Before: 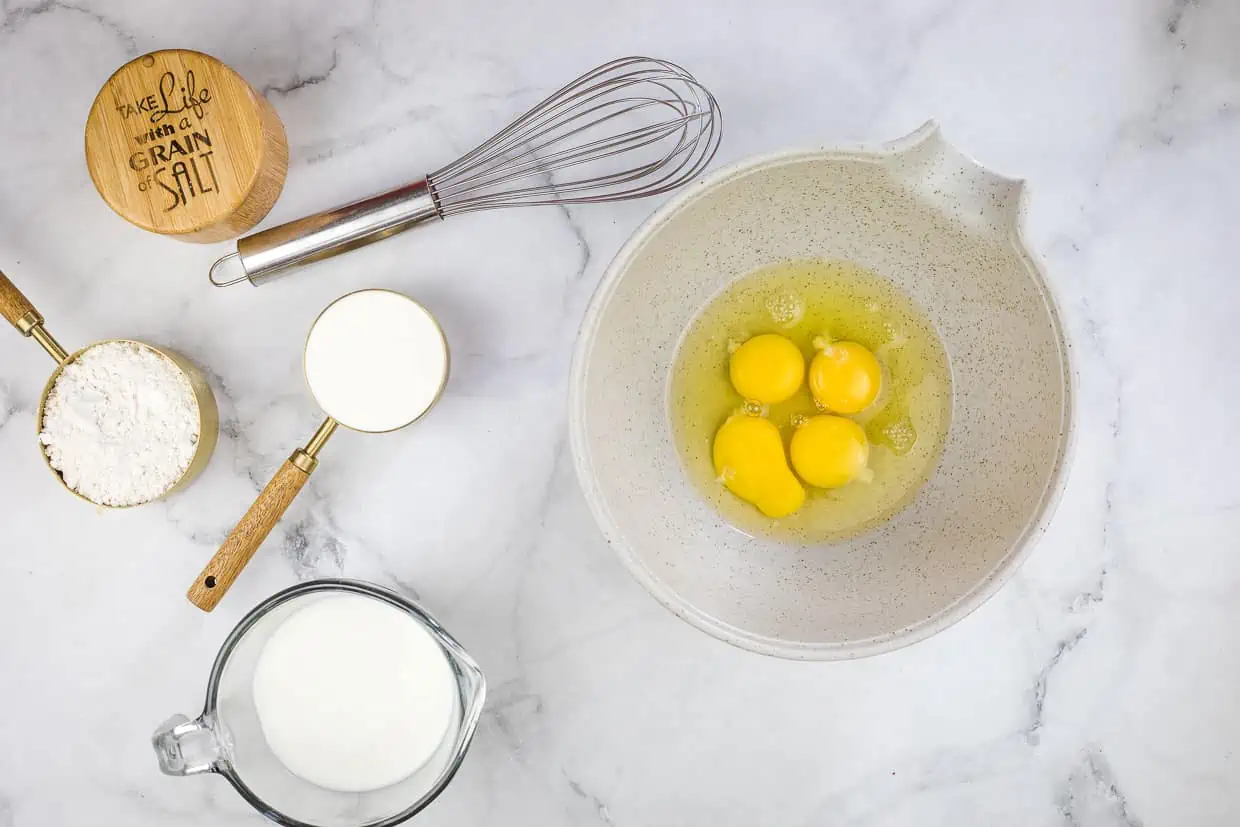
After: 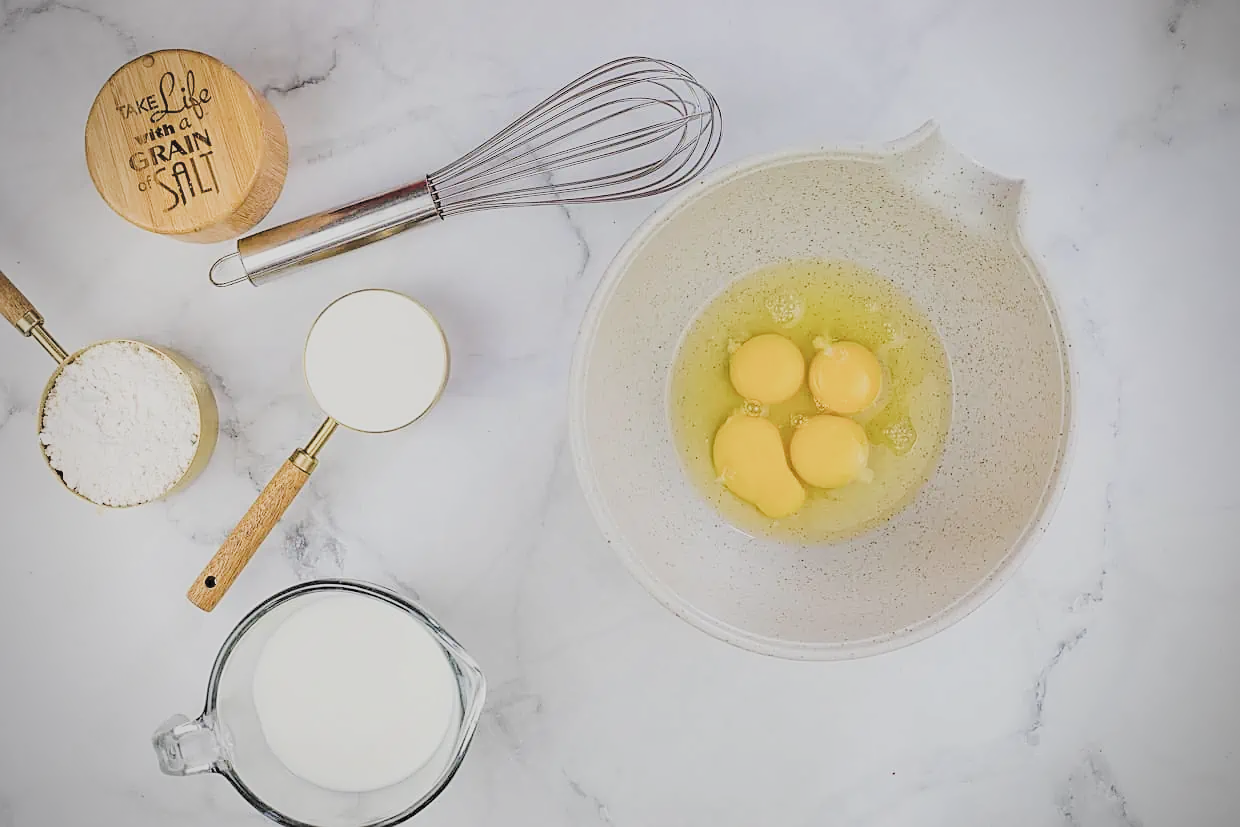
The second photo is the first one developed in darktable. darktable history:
exposure: black level correction 0.006, exposure -0.221 EV, compensate highlight preservation false
contrast brightness saturation: brightness 0.147
filmic rgb: black relative exposure -7.65 EV, white relative exposure 4.56 EV, threshold 5.94 EV, hardness 3.61, contrast 0.987, color science v4 (2020), iterations of high-quality reconstruction 0, enable highlight reconstruction true
sharpen: on, module defaults
vignetting: center (-0.01, 0)
